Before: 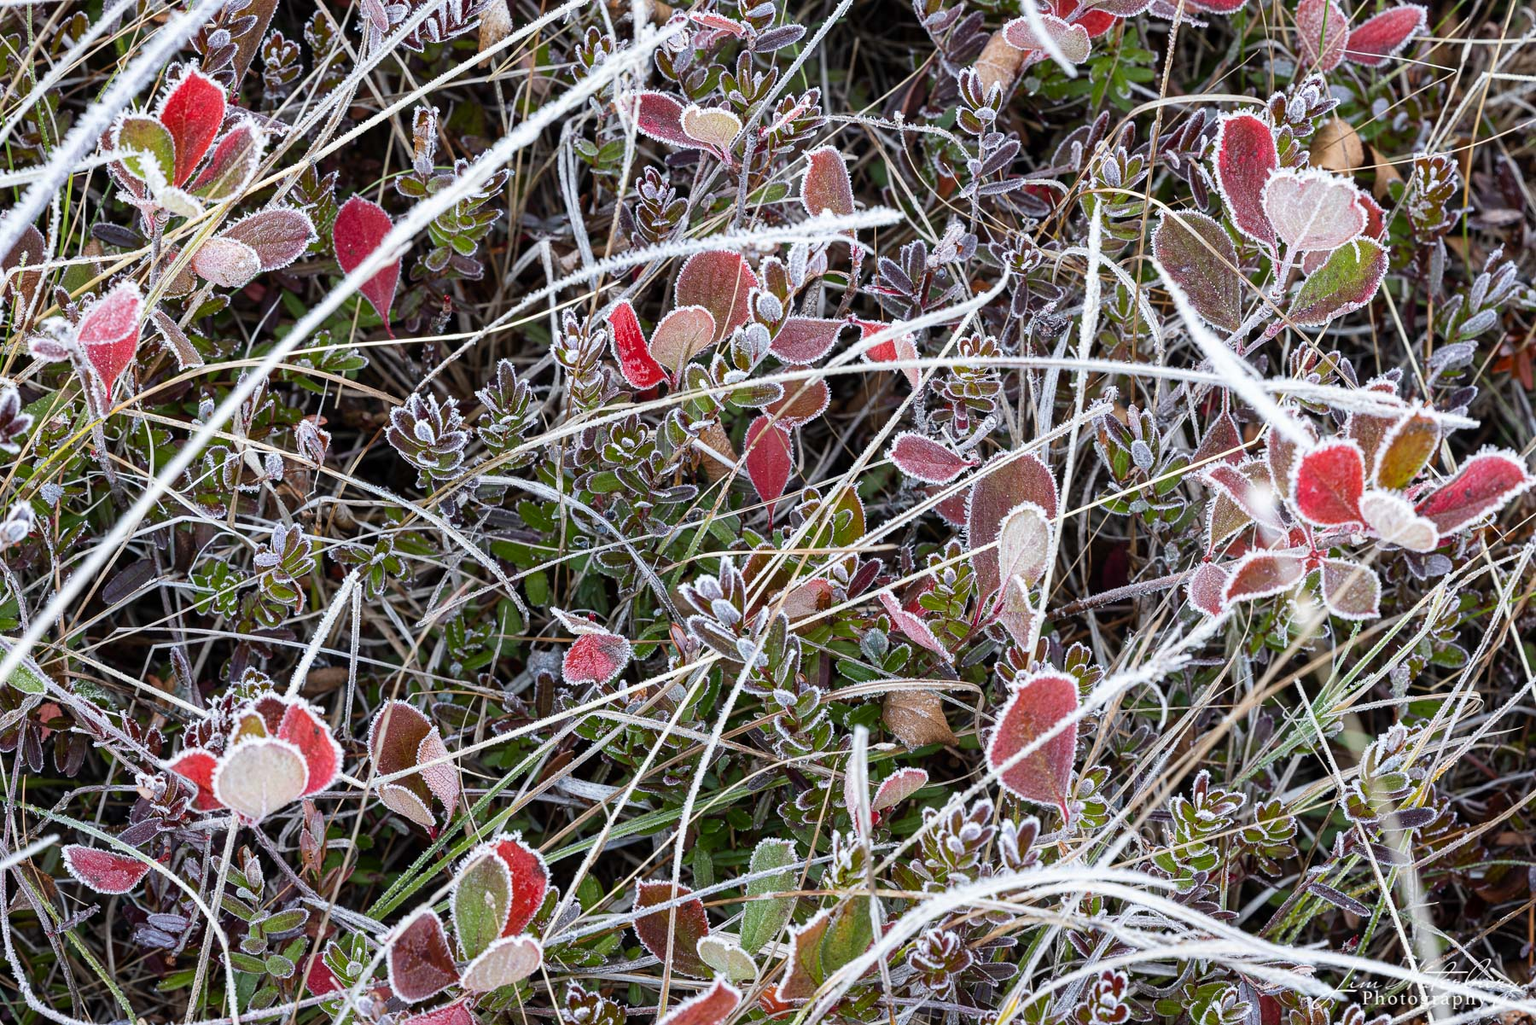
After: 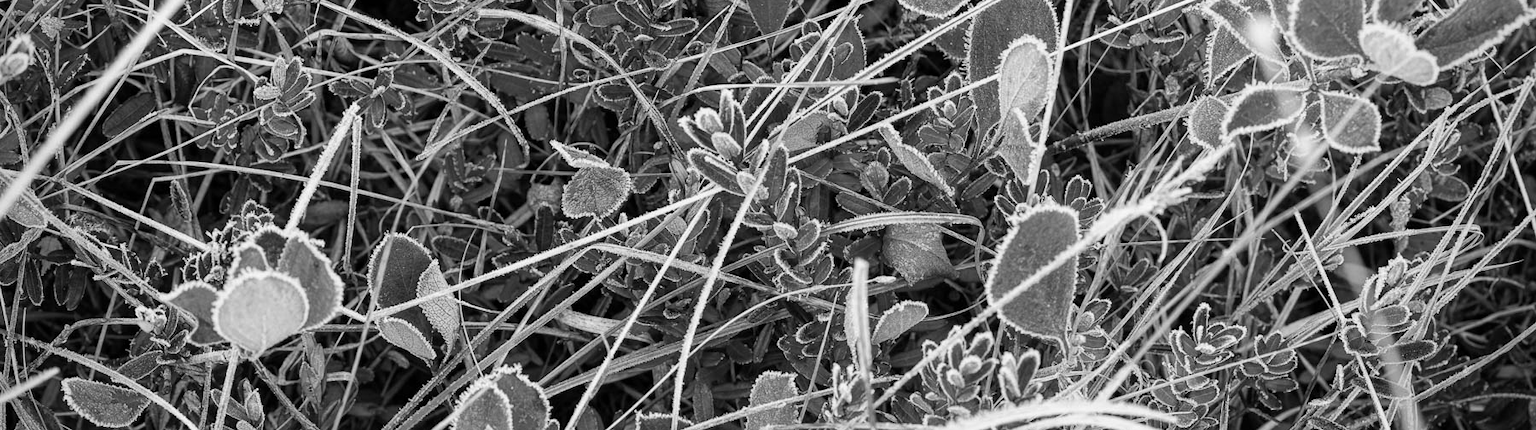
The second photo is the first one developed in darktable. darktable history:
crop: top 45.551%, bottom 12.262%
monochrome: a -35.87, b 49.73, size 1.7
vignetting: on, module defaults
